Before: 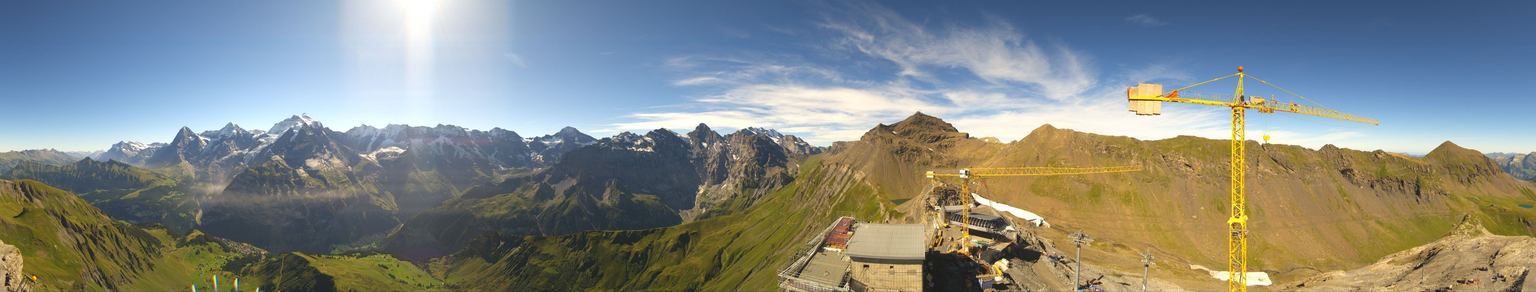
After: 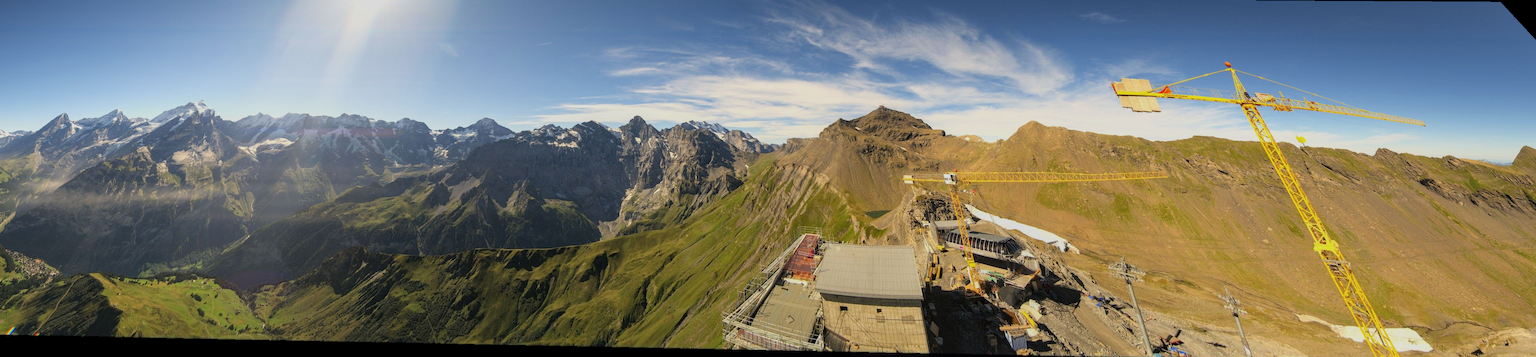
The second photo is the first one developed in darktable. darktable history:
filmic rgb: black relative exposure -7.65 EV, white relative exposure 4.56 EV, hardness 3.61, color science v6 (2022)
local contrast: on, module defaults
rotate and perspective: rotation 0.72°, lens shift (vertical) -0.352, lens shift (horizontal) -0.051, crop left 0.152, crop right 0.859, crop top 0.019, crop bottom 0.964
